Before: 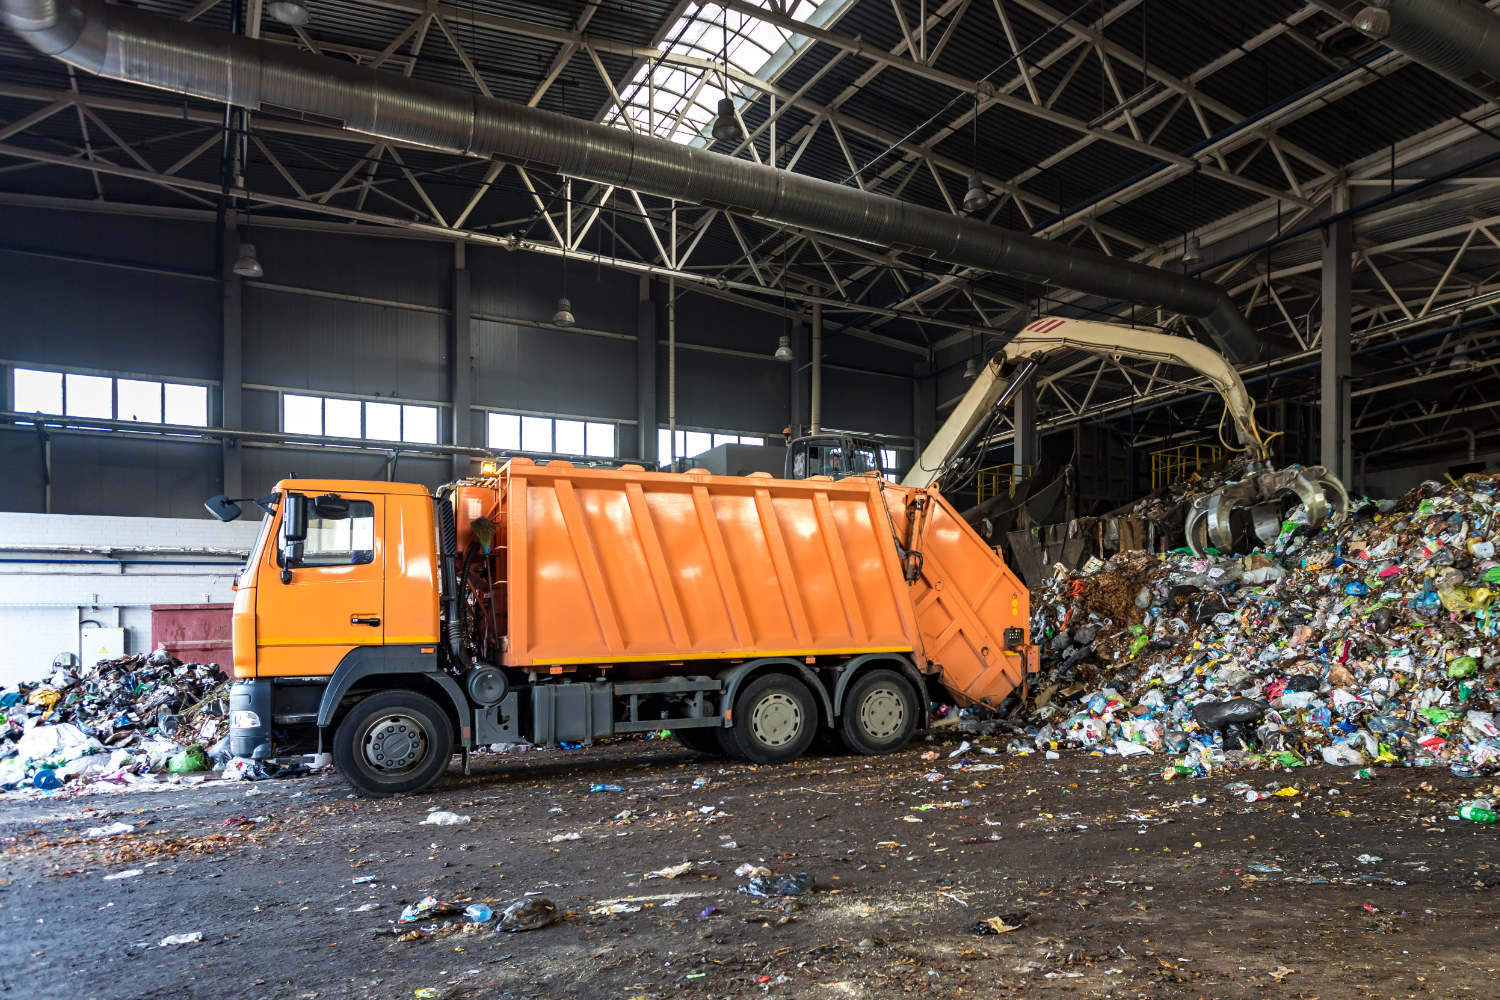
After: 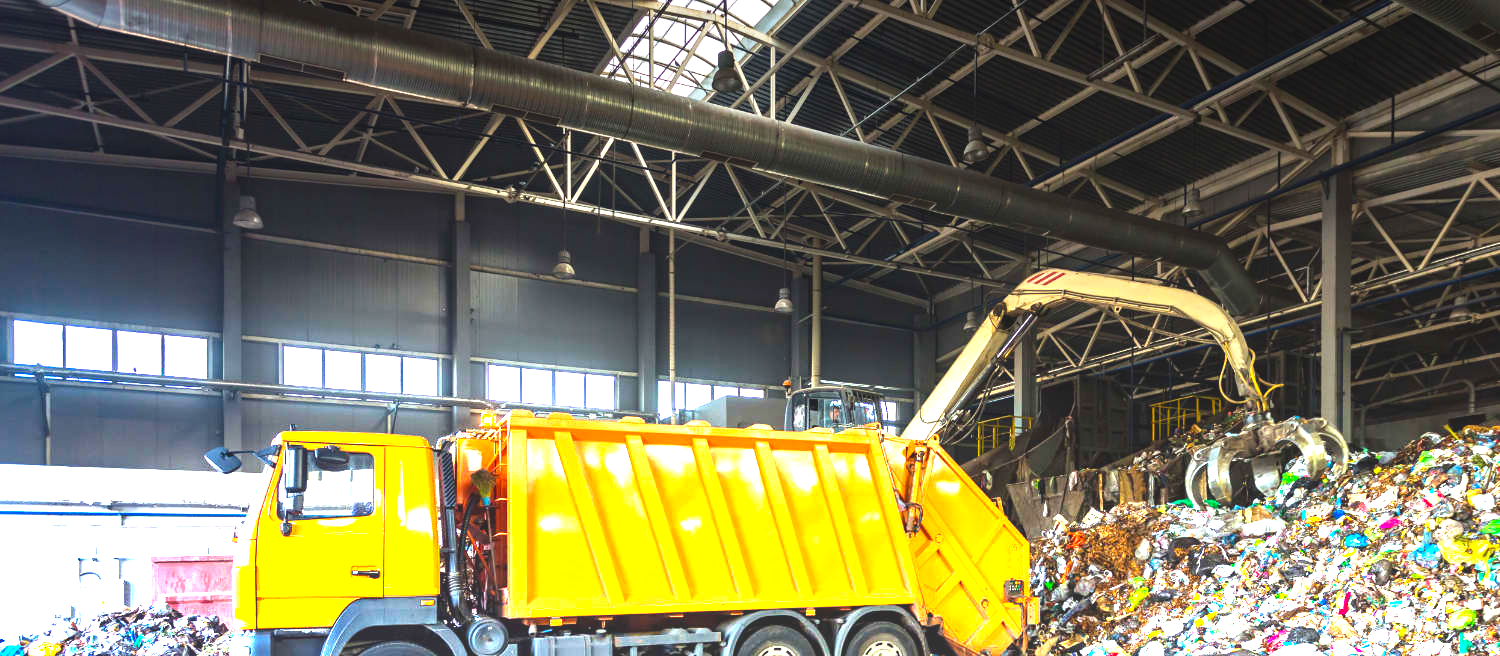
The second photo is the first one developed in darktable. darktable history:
color balance rgb: perceptual saturation grading › global saturation 25%, global vibrance 20%
exposure: black level correction -0.005, exposure 0.054 EV, compensate highlight preservation false
graduated density: density -3.9 EV
crop and rotate: top 4.848%, bottom 29.503%
